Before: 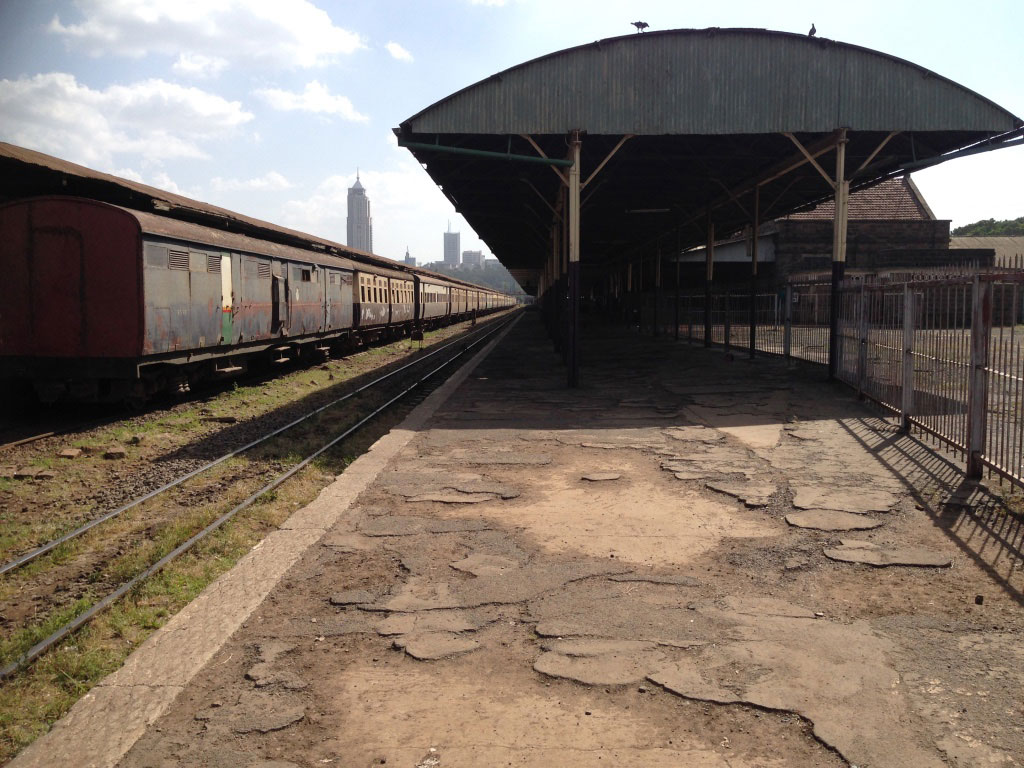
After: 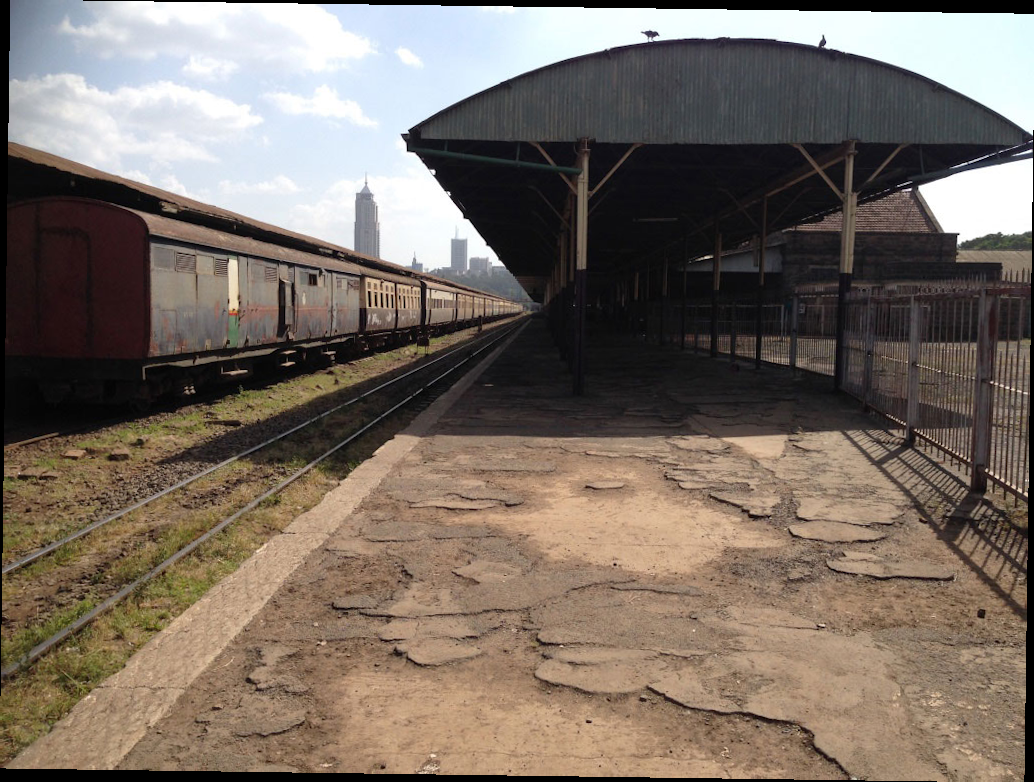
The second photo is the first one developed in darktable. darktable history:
exposure: compensate highlight preservation false
rotate and perspective: rotation 0.8°, automatic cropping off
